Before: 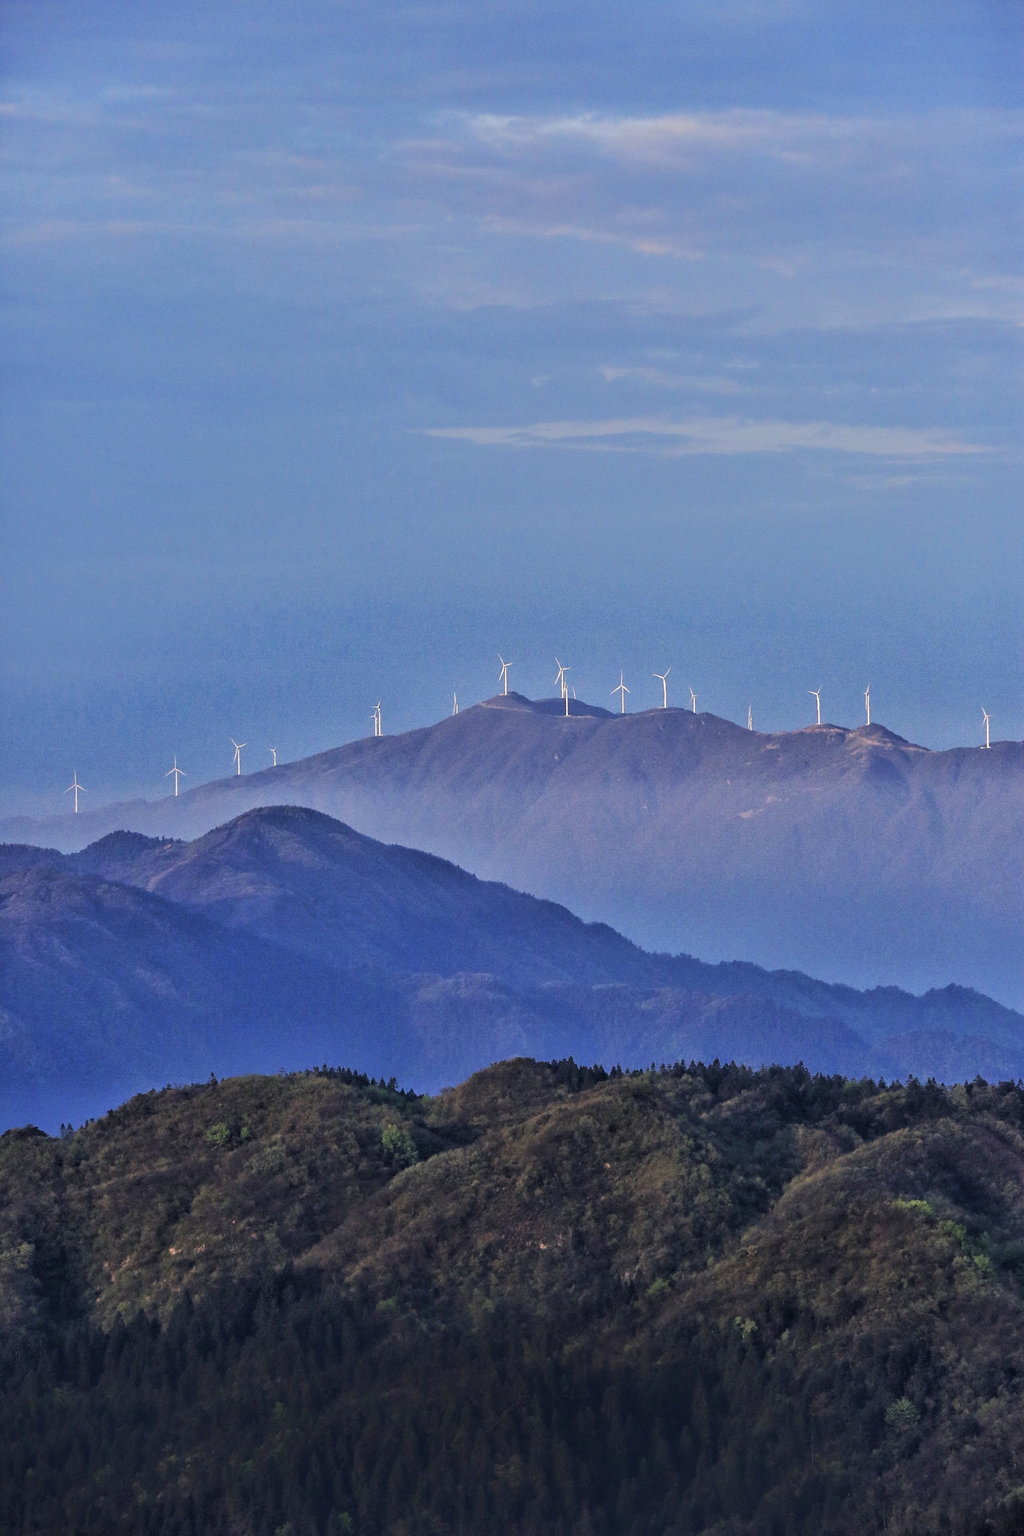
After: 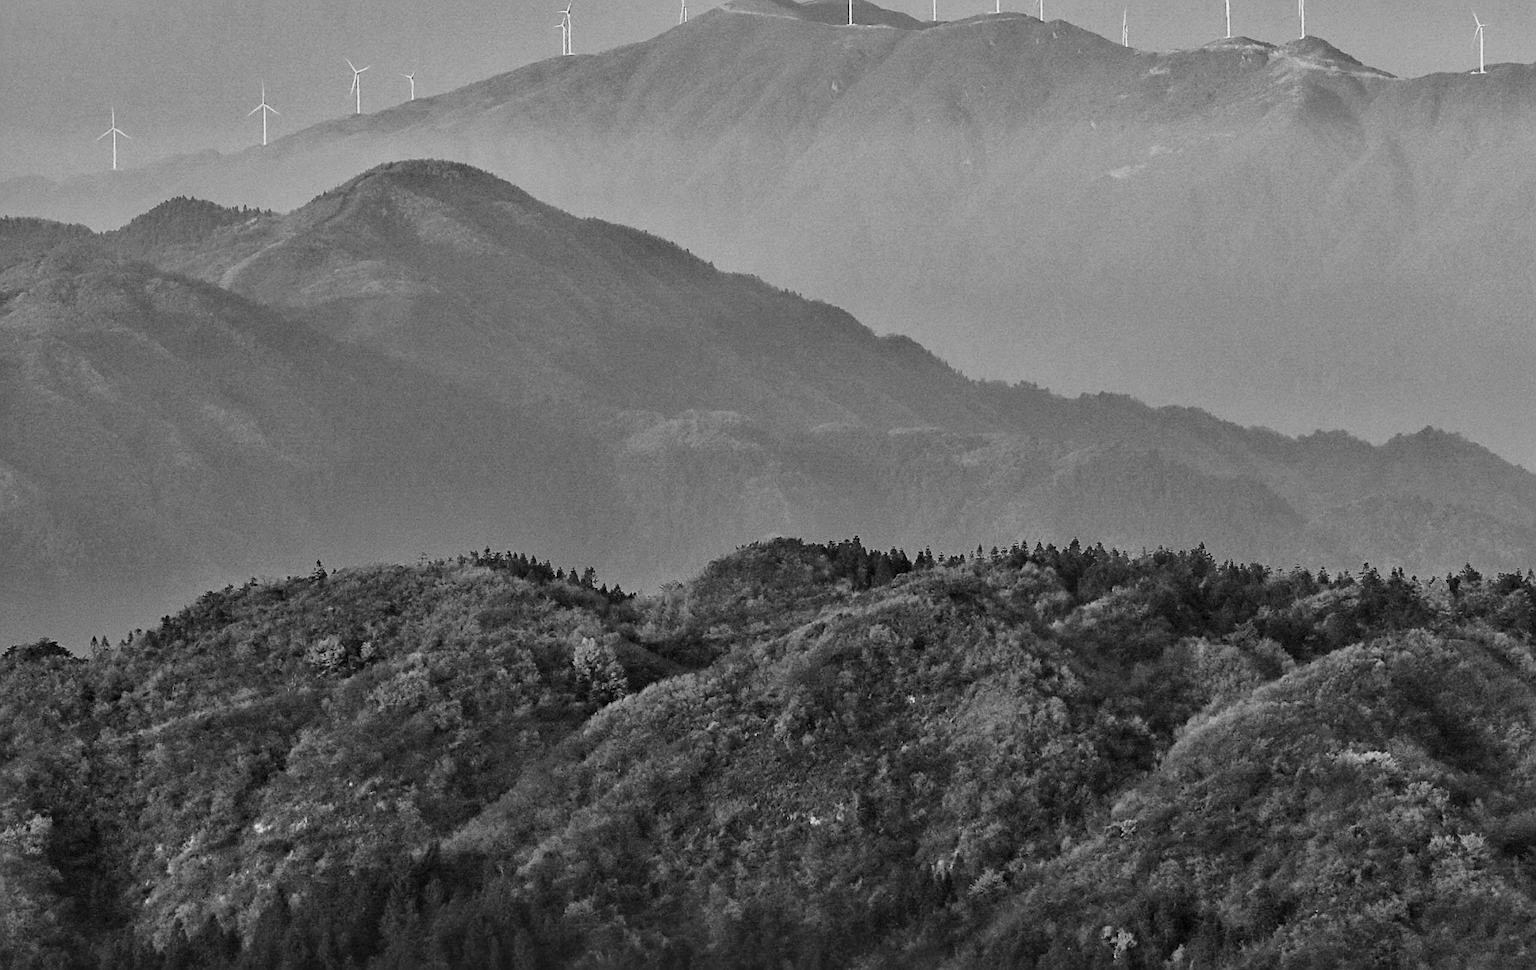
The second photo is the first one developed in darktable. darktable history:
filmic rgb: hardness 4.17
crop: top 45.551%, bottom 12.262%
exposure: exposure 1 EV, compensate highlight preservation false
monochrome: a 73.58, b 64.21
sharpen: on, module defaults
tone equalizer: -8 EV -0.417 EV, -7 EV -0.389 EV, -6 EV -0.333 EV, -5 EV -0.222 EV, -3 EV 0.222 EV, -2 EV 0.333 EV, -1 EV 0.389 EV, +0 EV 0.417 EV, edges refinement/feathering 500, mask exposure compensation -1.57 EV, preserve details no
white balance: red 0.871, blue 1.249
